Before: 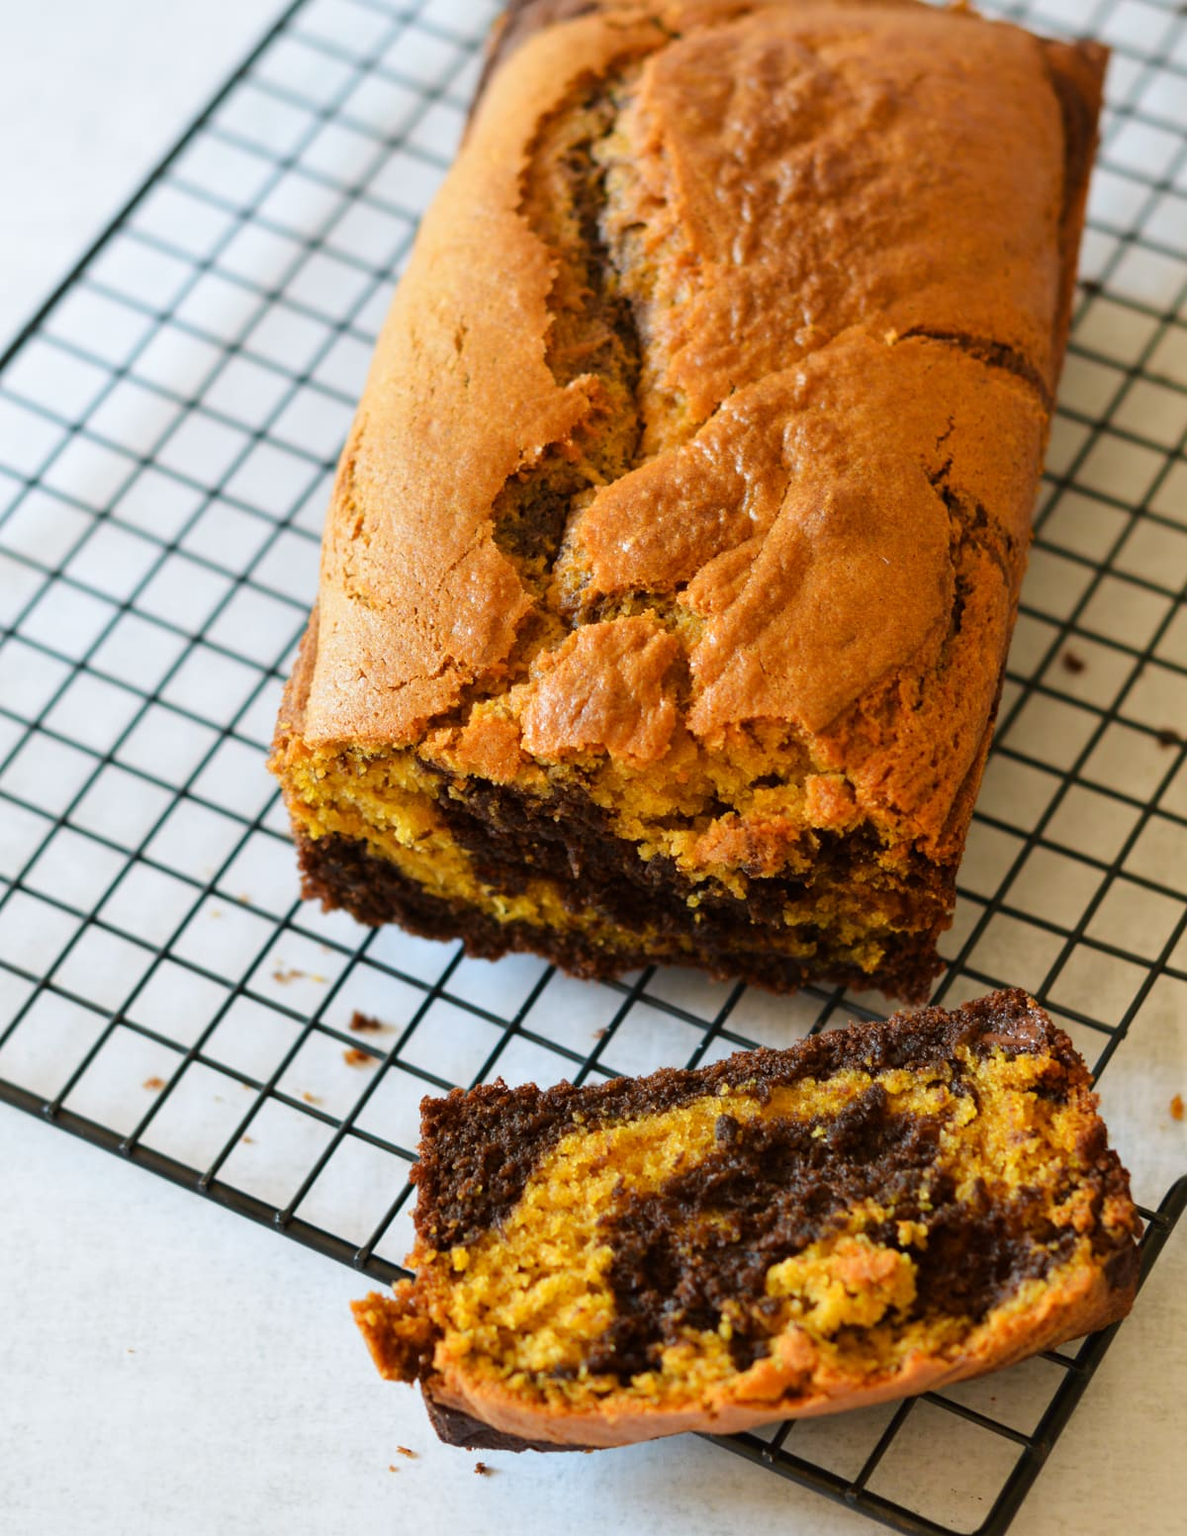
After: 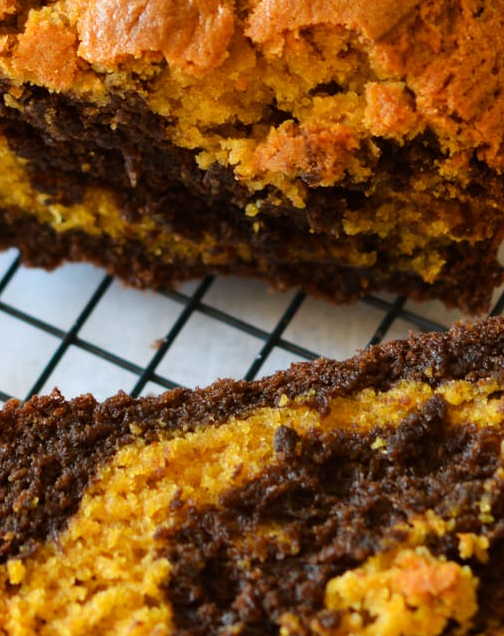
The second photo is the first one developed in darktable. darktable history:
crop: left 37.48%, top 45.179%, right 20.5%, bottom 13.826%
